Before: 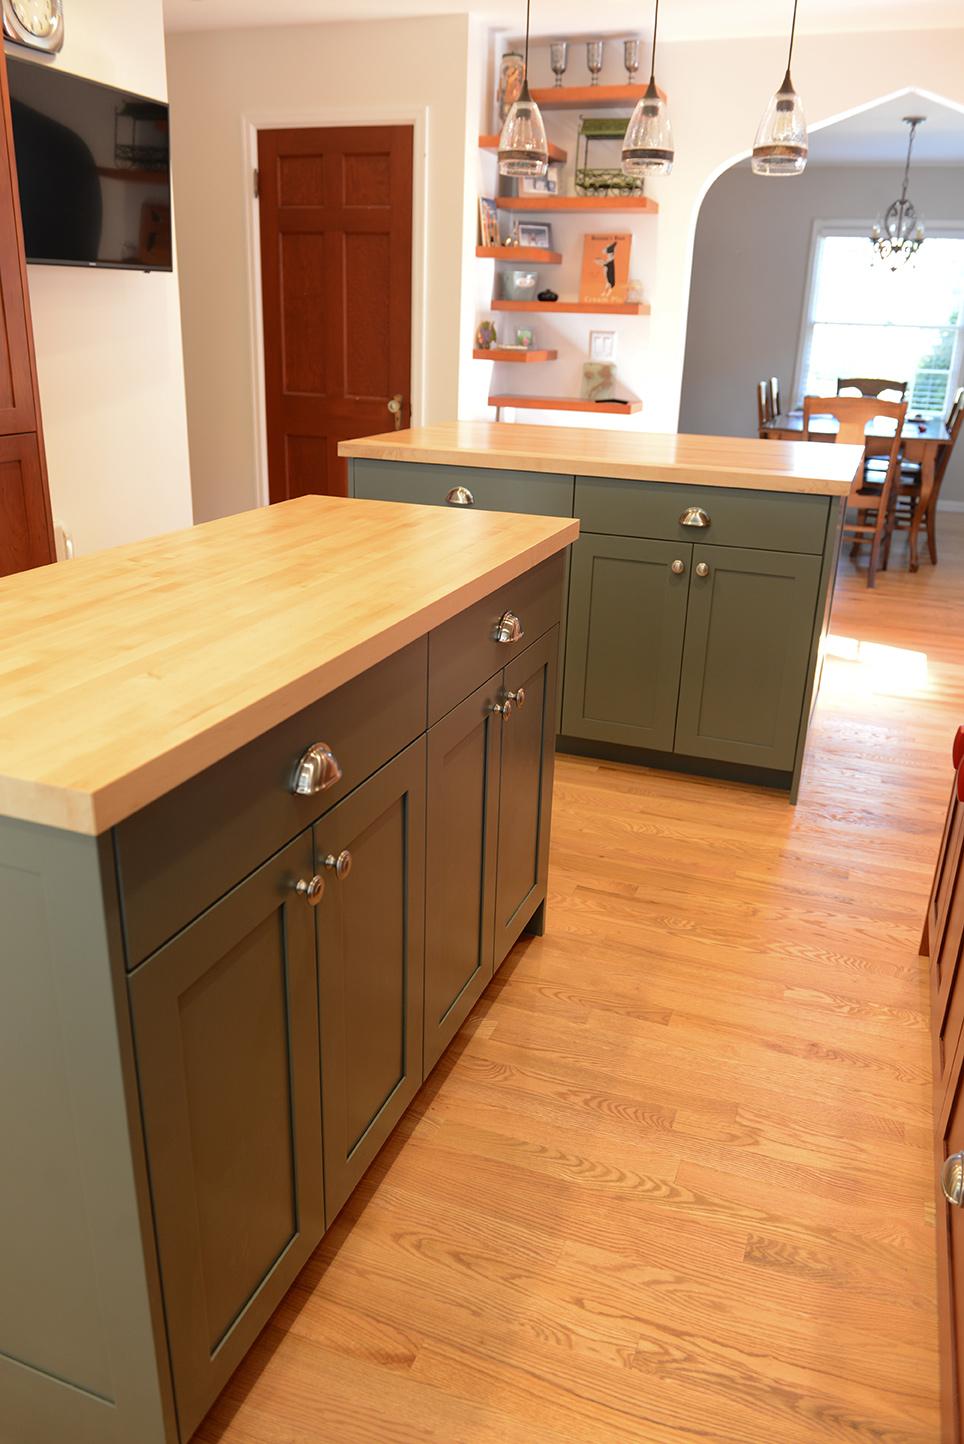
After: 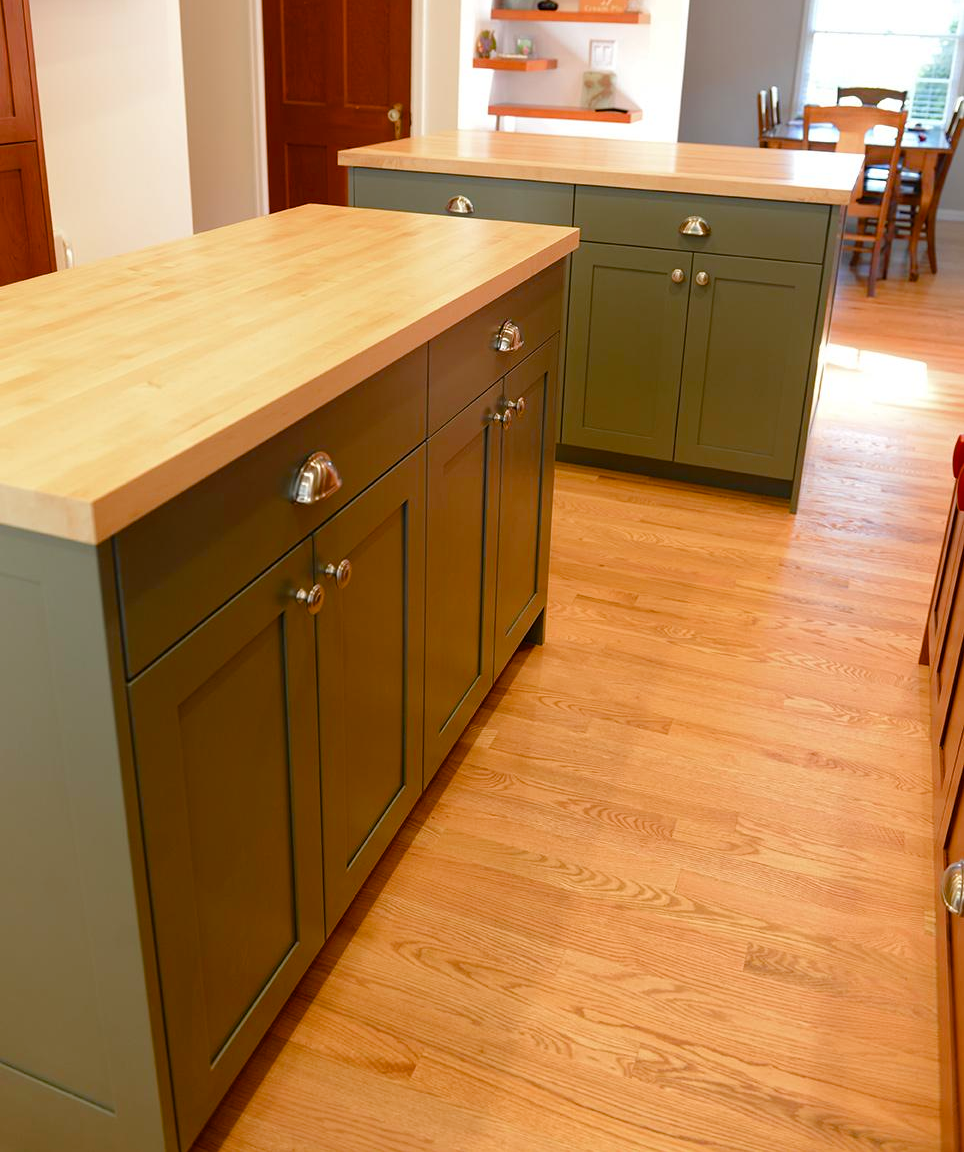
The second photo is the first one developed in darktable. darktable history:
crop and rotate: top 20.153%
color balance rgb: perceptual saturation grading › global saturation 39.599%, perceptual saturation grading › highlights -50.009%, perceptual saturation grading › shadows 30.036%
